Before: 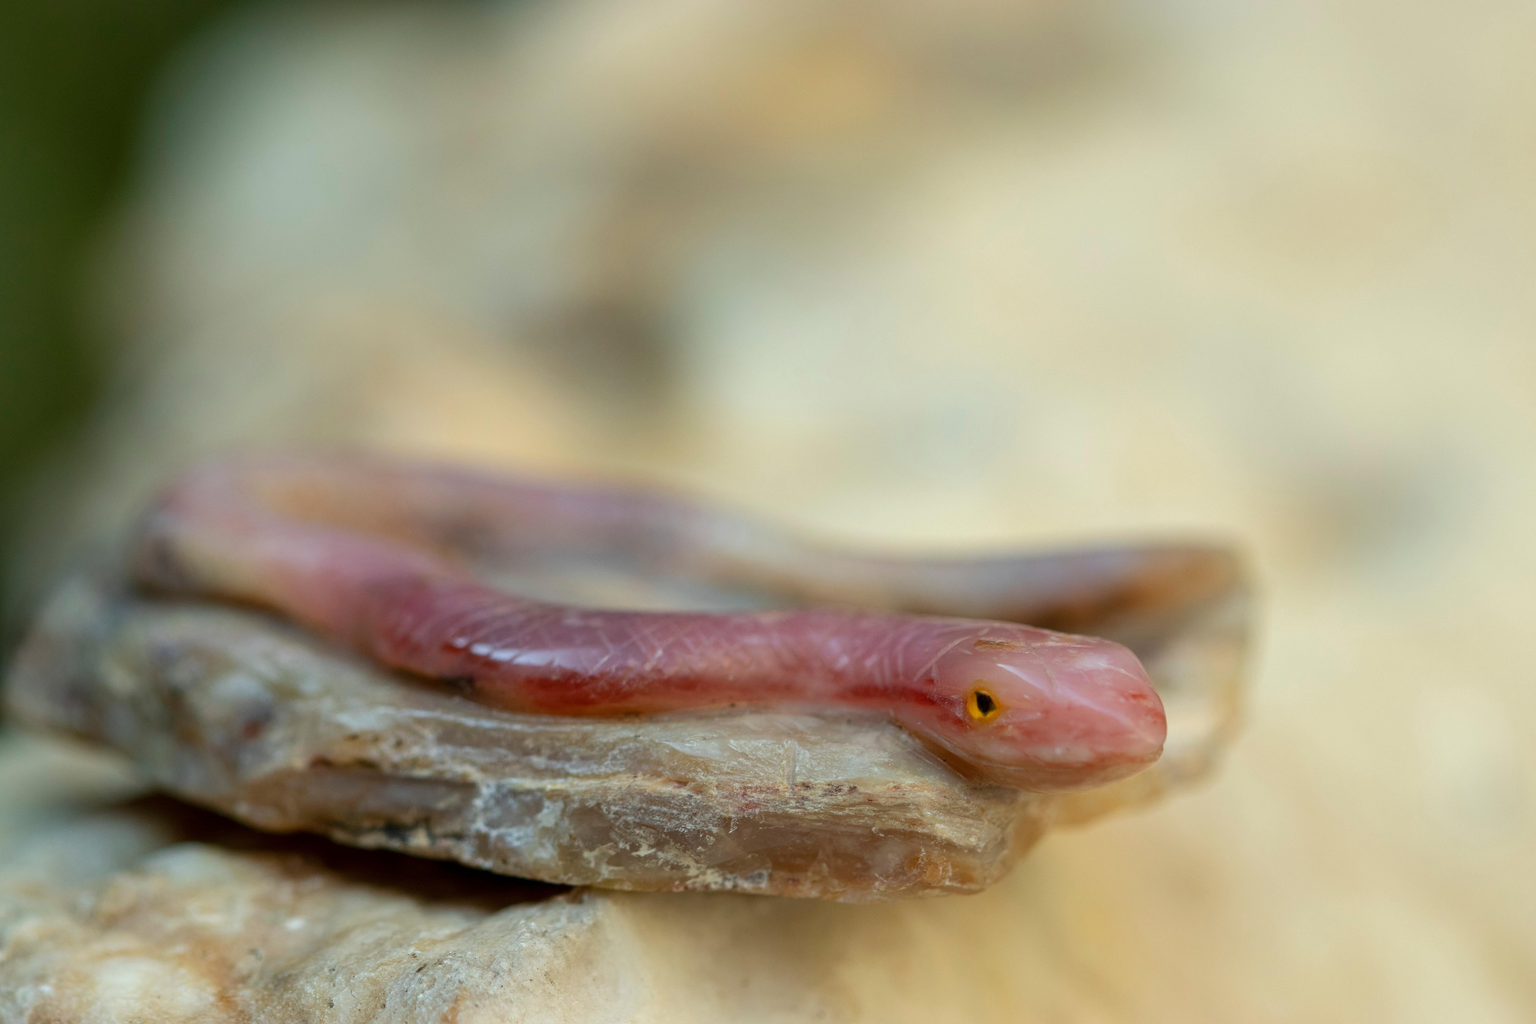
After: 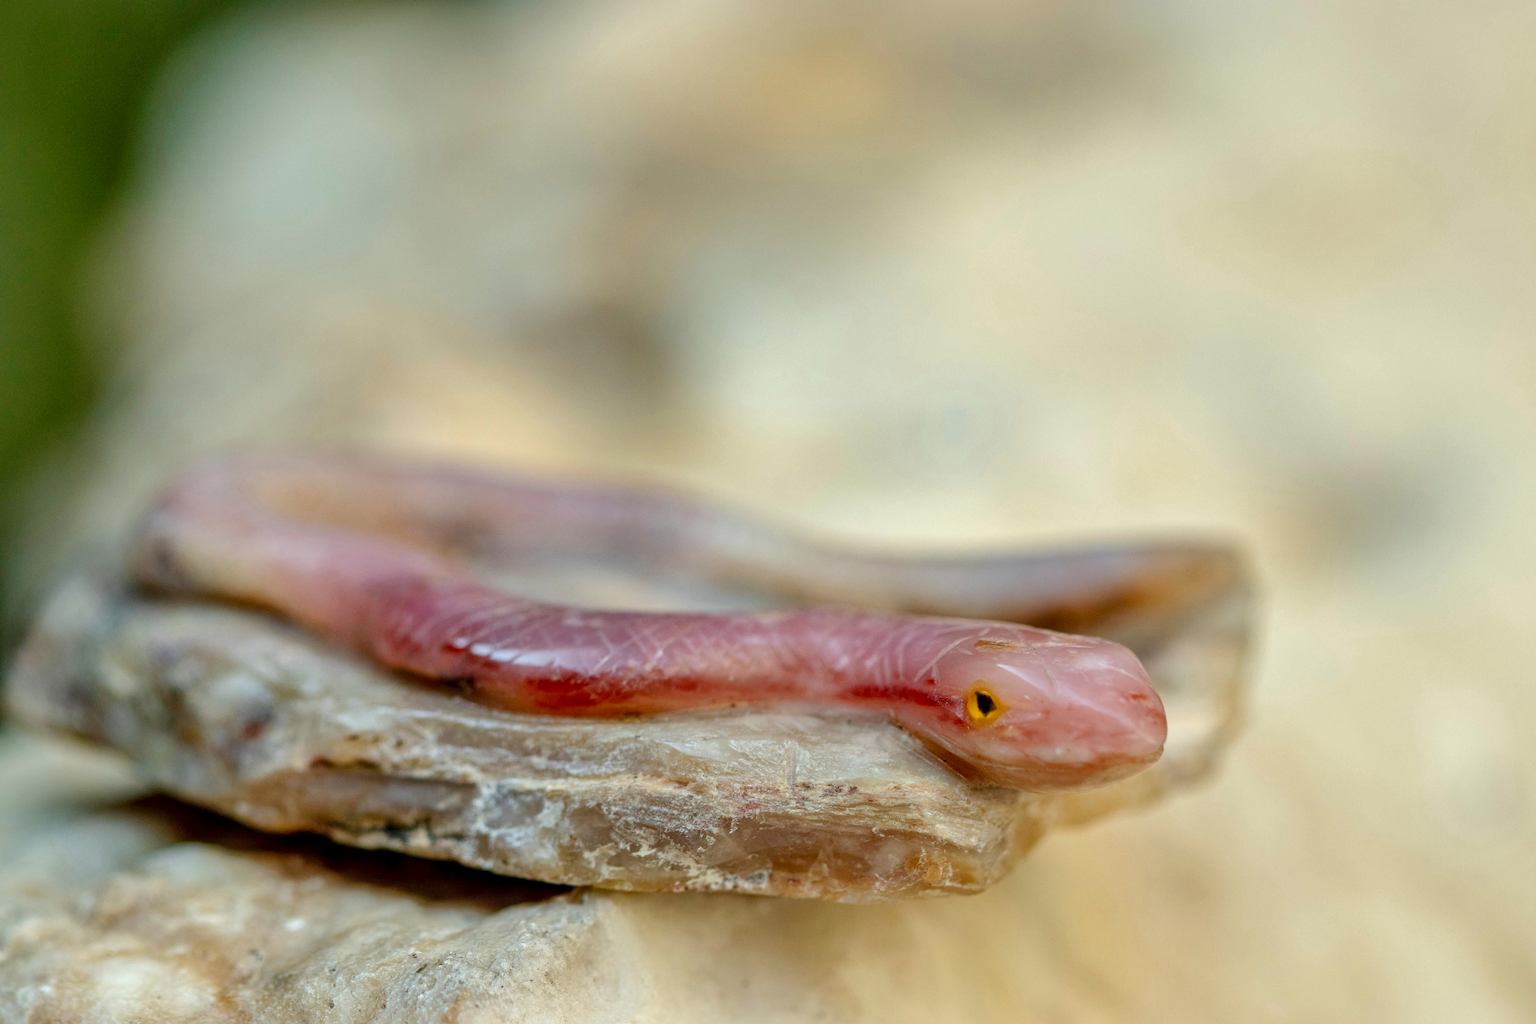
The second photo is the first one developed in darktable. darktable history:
local contrast: detail 130%
tone curve: curves: ch0 [(0, 0) (0.051, 0.047) (0.102, 0.099) (0.228, 0.275) (0.432, 0.535) (0.695, 0.778) (0.908, 0.946) (1, 1)]; ch1 [(0, 0) (0.339, 0.298) (0.402, 0.363) (0.453, 0.413) (0.485, 0.469) (0.494, 0.493) (0.504, 0.501) (0.525, 0.534) (0.563, 0.595) (0.597, 0.638) (1, 1)]; ch2 [(0, 0) (0.48, 0.48) (0.504, 0.5) (0.539, 0.554) (0.59, 0.63) (0.642, 0.684) (0.824, 0.815) (1, 1)], preserve colors none
shadows and highlights: on, module defaults
